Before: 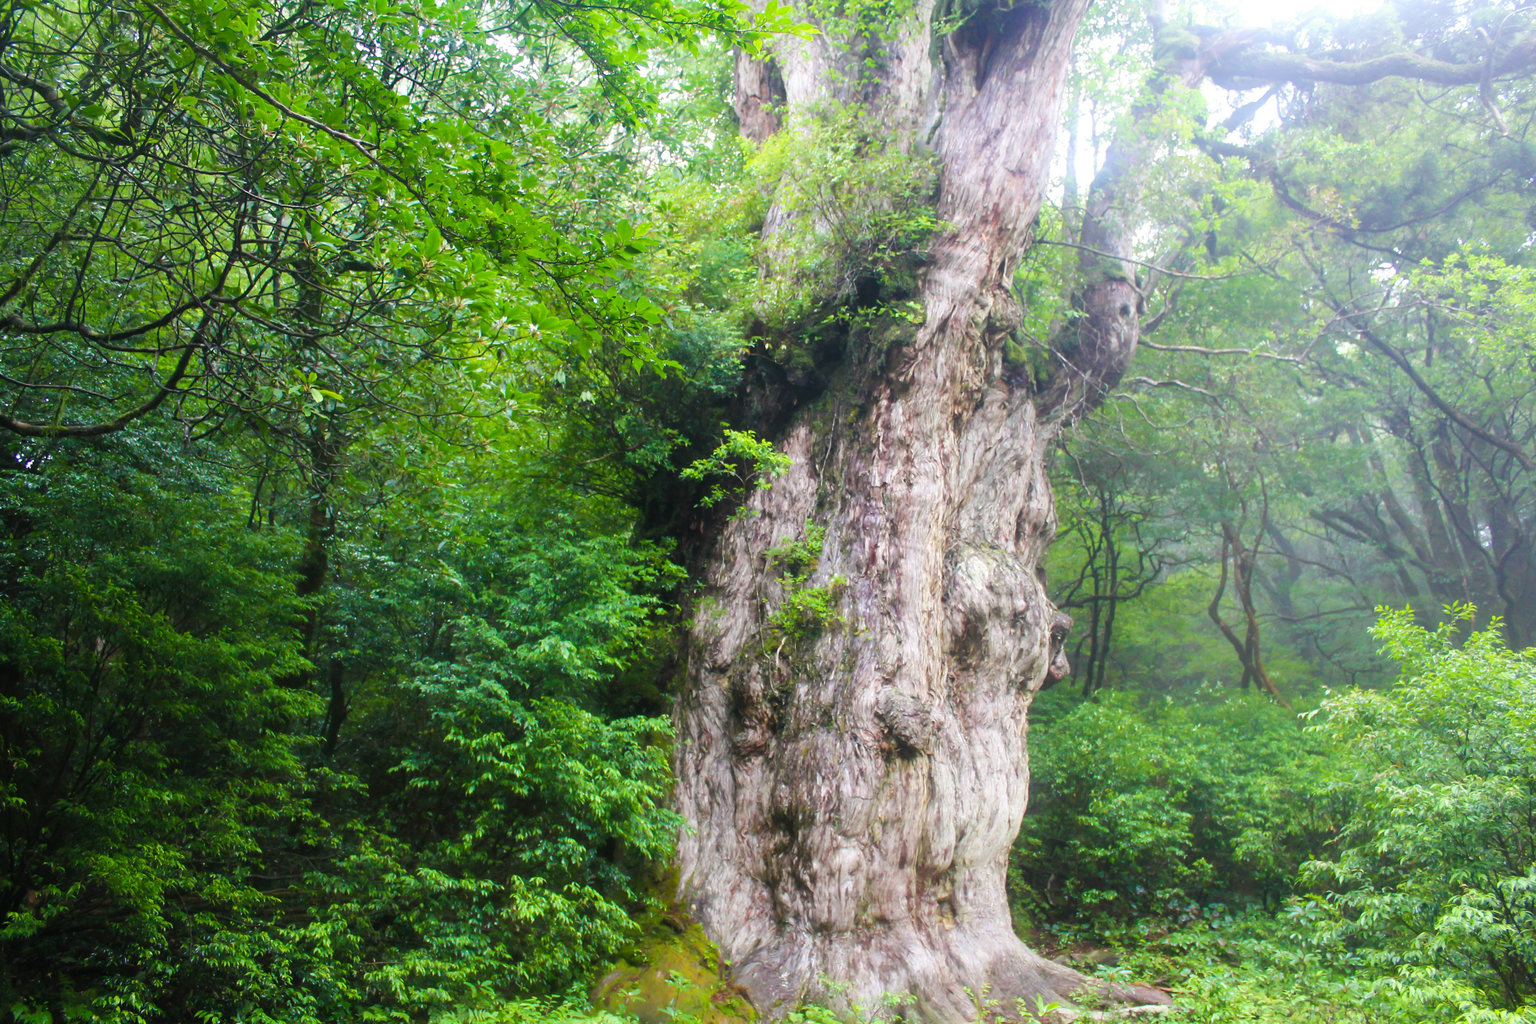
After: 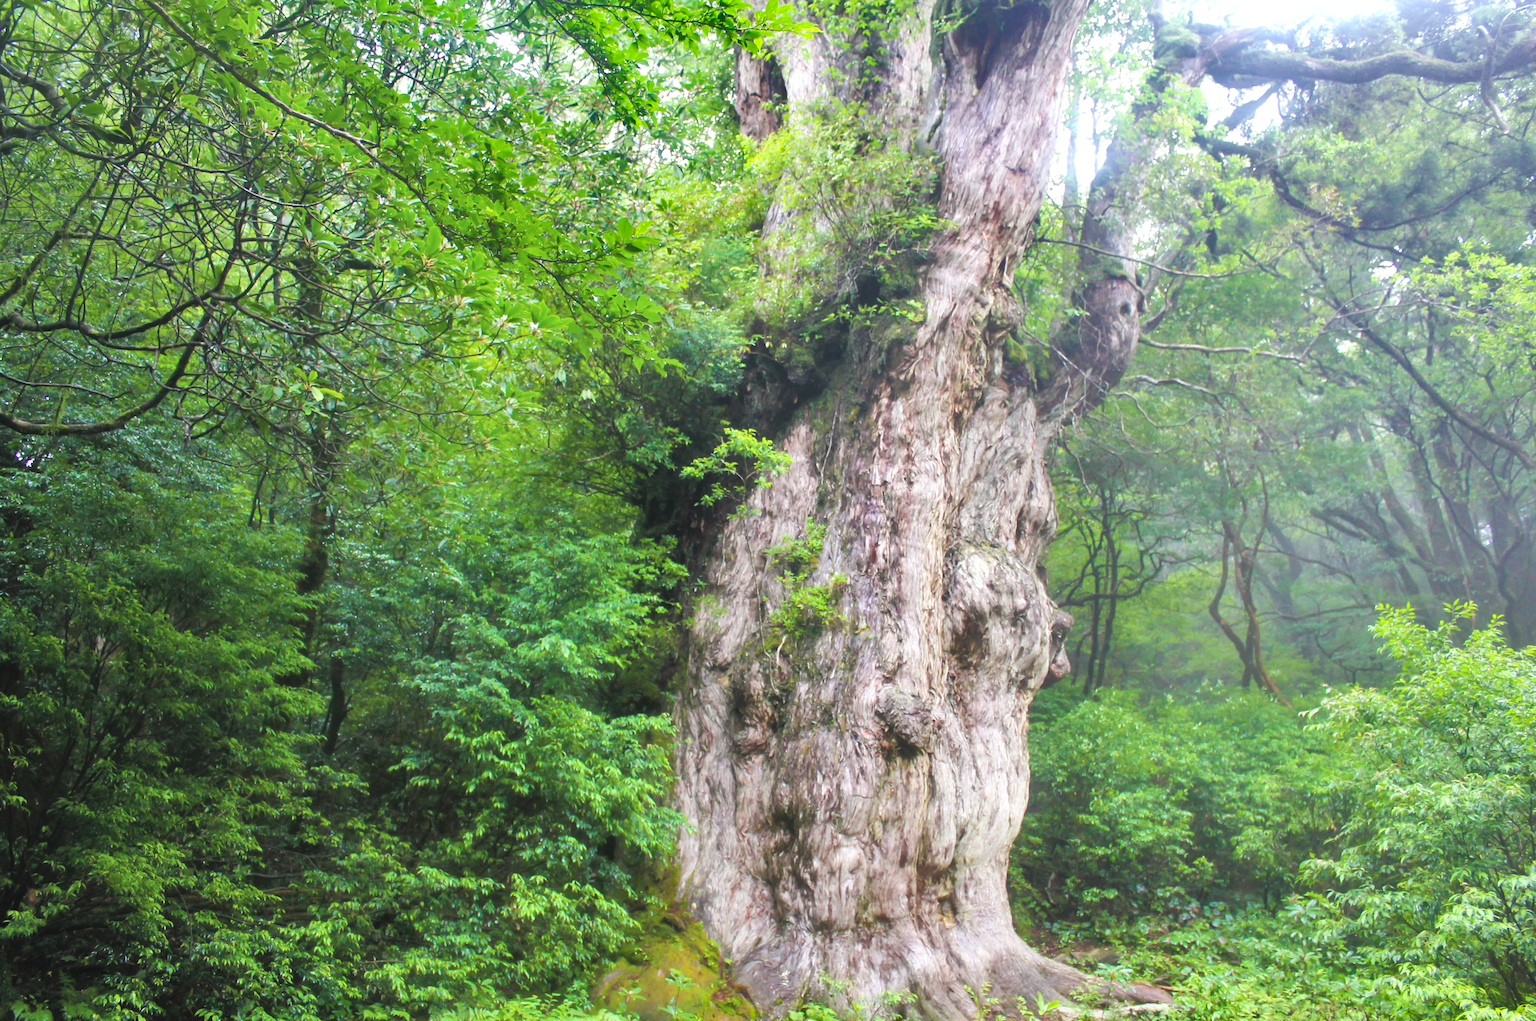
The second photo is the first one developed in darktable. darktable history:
shadows and highlights: radius 168.45, shadows 26.45, white point adjustment 3.08, highlights -68.14, soften with gaussian
crop: top 0.212%, bottom 0.099%
exposure: compensate exposure bias true, compensate highlight preservation false
contrast brightness saturation: brightness 0.153
